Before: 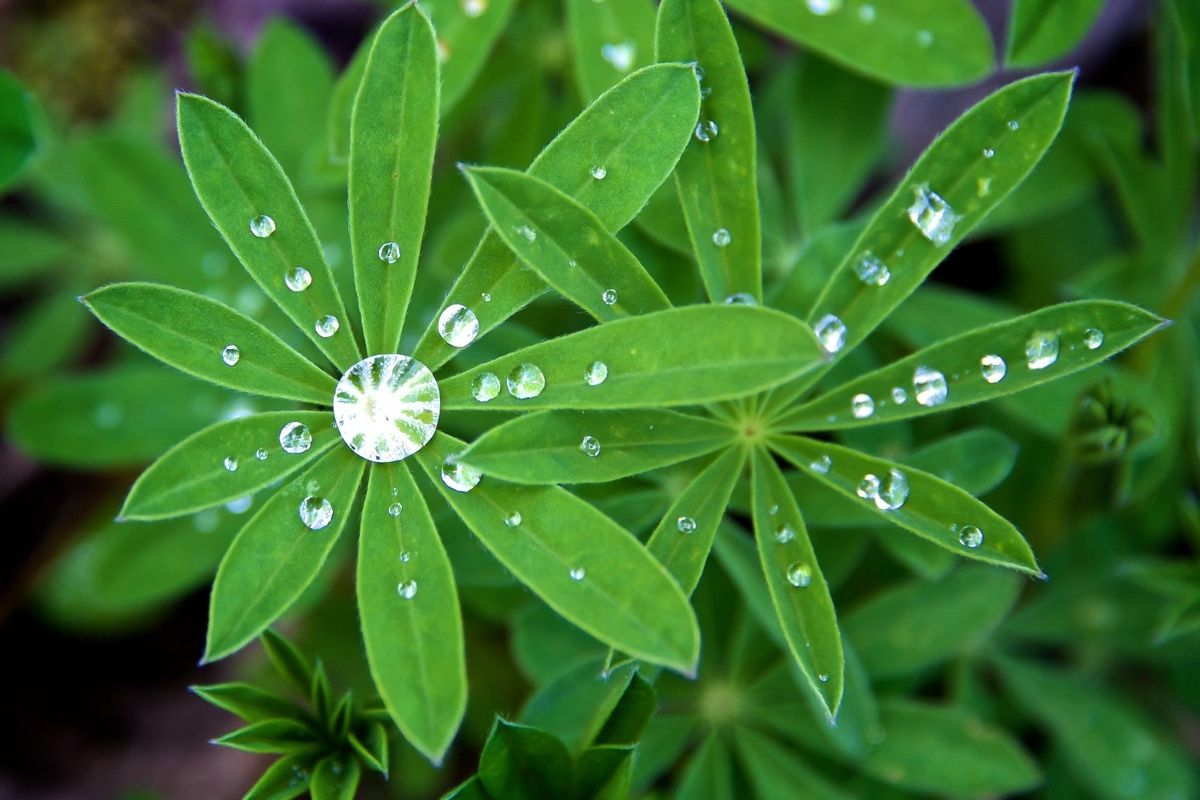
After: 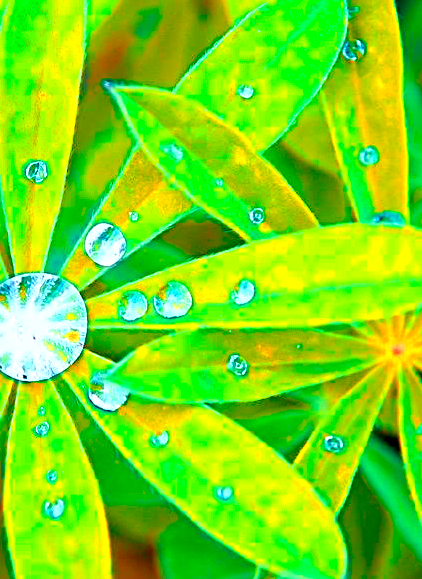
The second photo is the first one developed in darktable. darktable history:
crop and rotate: left 29.476%, top 10.214%, right 35.32%, bottom 17.333%
color zones: curves: ch2 [(0, 0.5) (0.084, 0.497) (0.323, 0.335) (0.4, 0.497) (1, 0.5)], process mode strong
color calibration: output R [1.422, -0.35, -0.252, 0], output G [-0.238, 1.259, -0.084, 0], output B [-0.081, -0.196, 1.58, 0], output brightness [0.49, 0.671, -0.57, 0], illuminant same as pipeline (D50), adaptation none (bypass), saturation algorithm version 1 (2020)
sharpen: radius 2.543, amount 0.636
